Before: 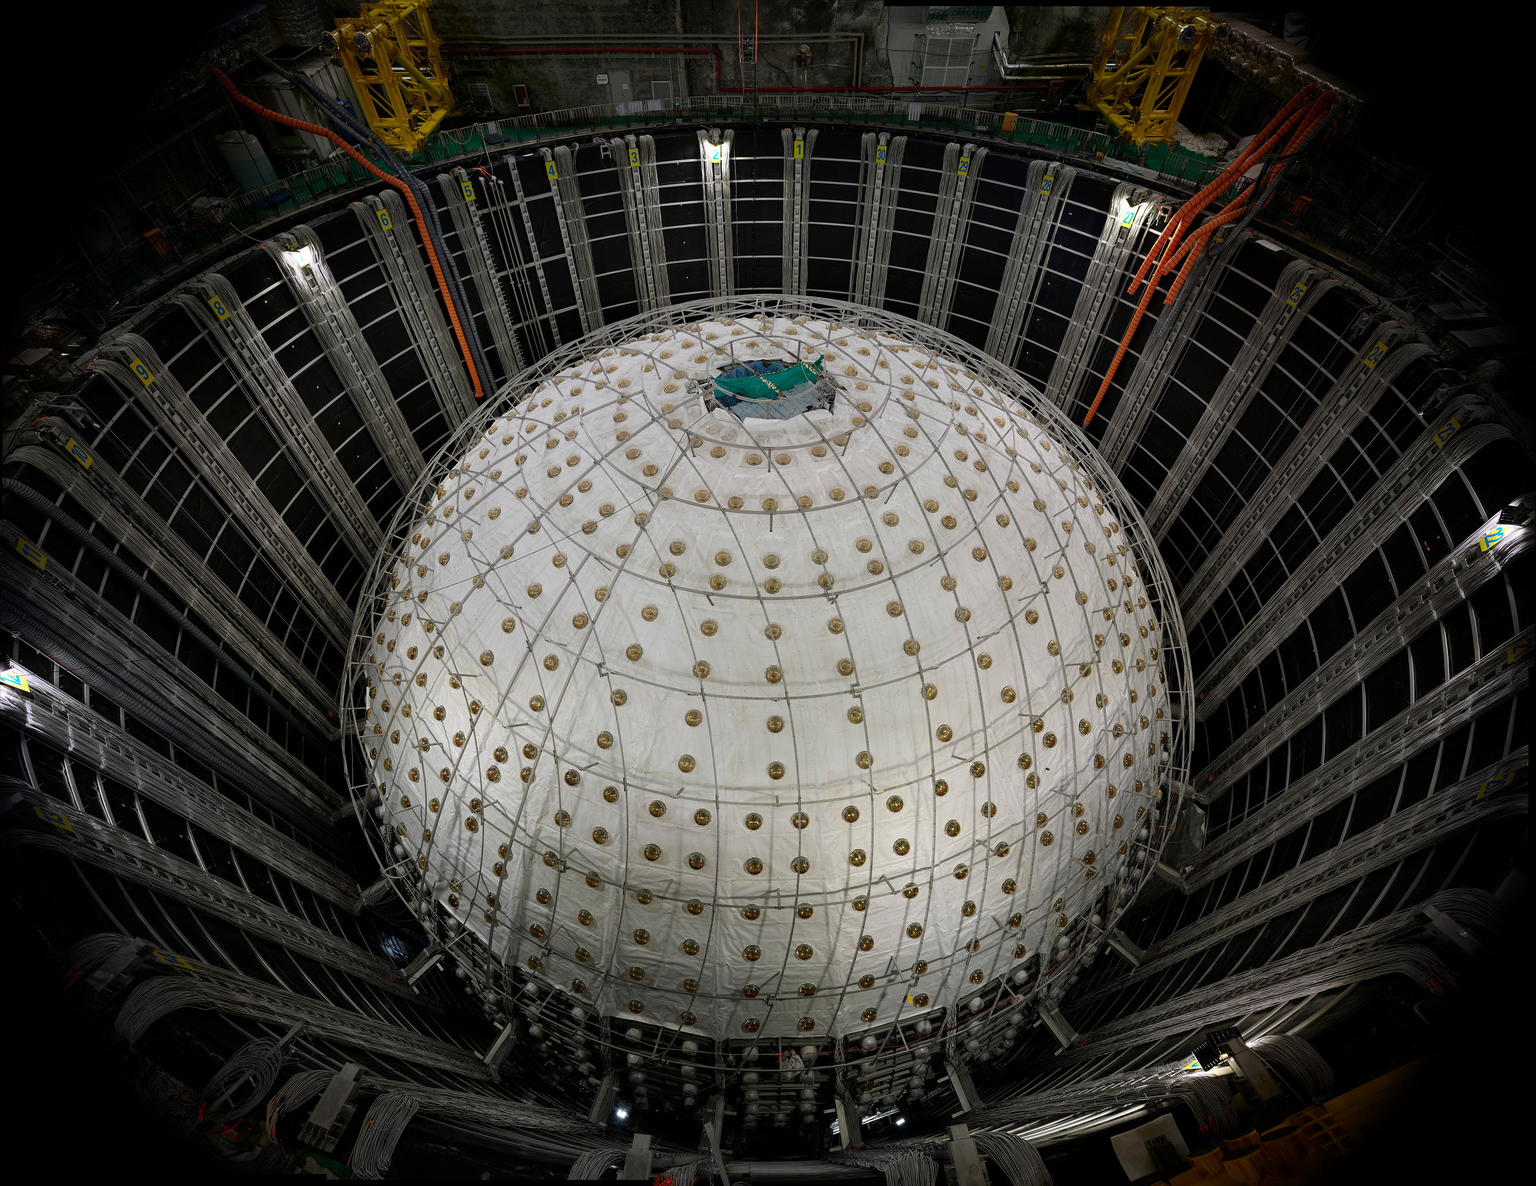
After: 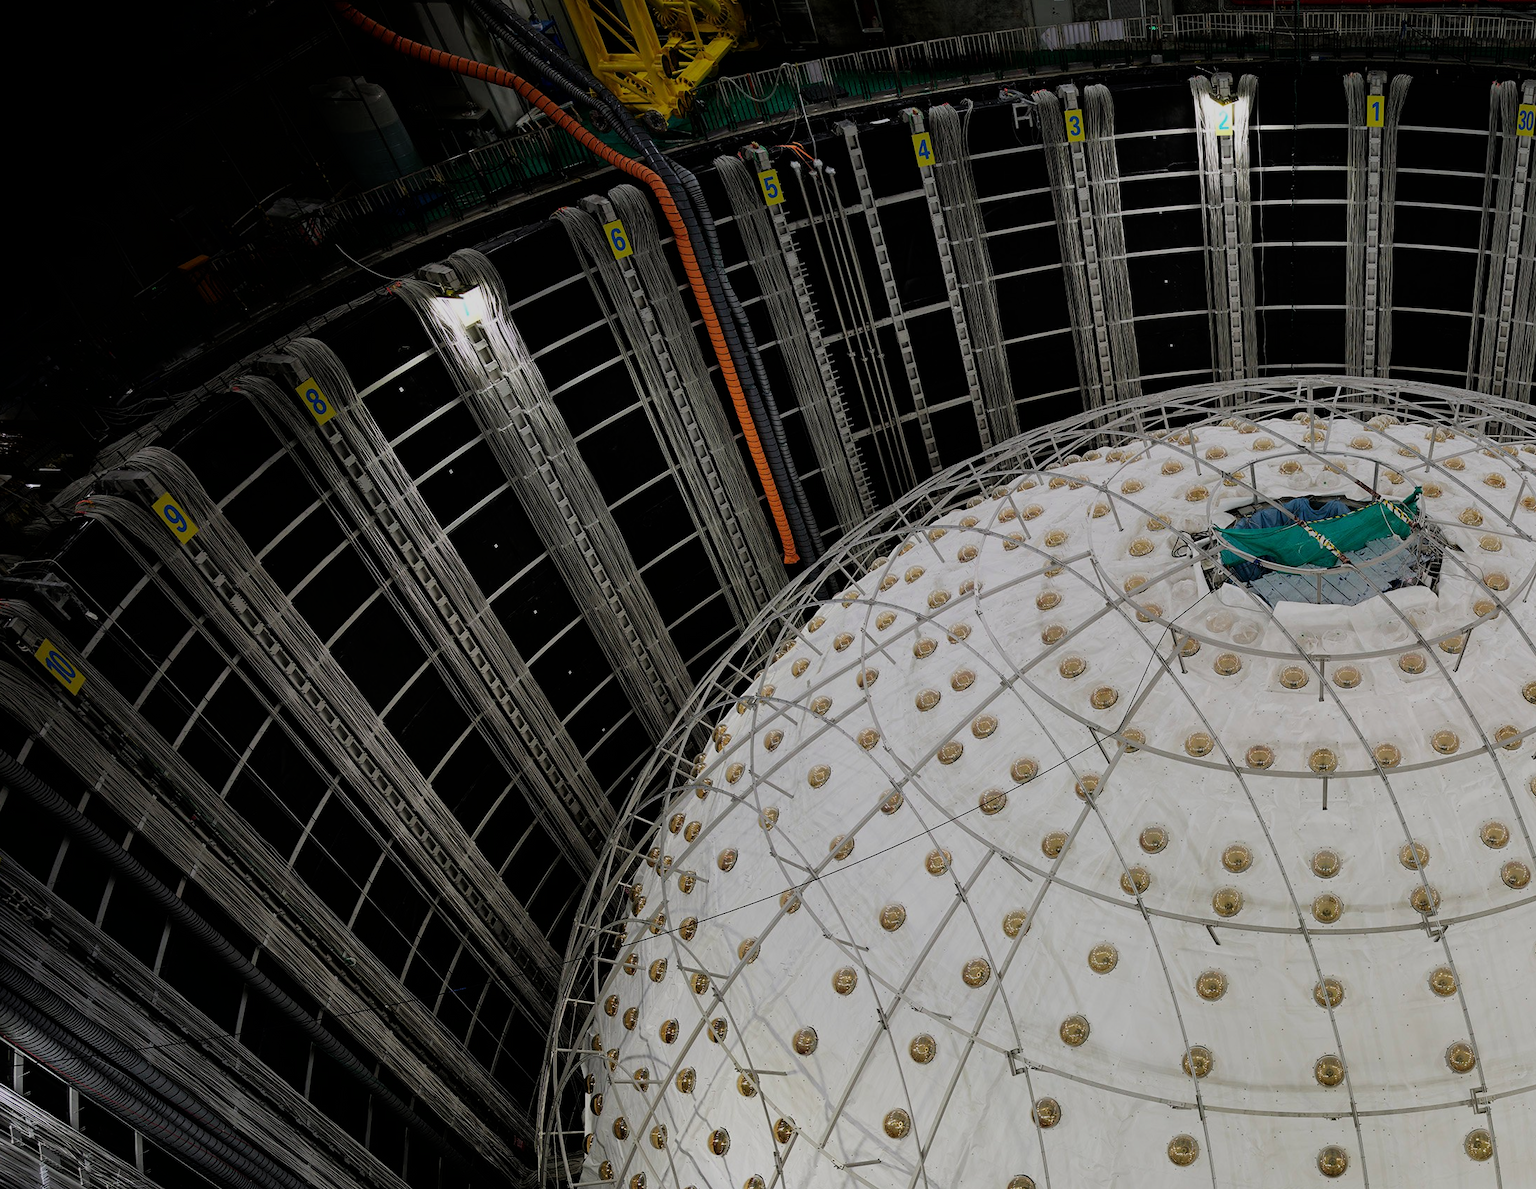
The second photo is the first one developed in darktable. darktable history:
crop and rotate: left 3.047%, top 7.509%, right 42.236%, bottom 37.598%
filmic rgb: black relative exposure -7.65 EV, white relative exposure 4.56 EV, hardness 3.61, contrast 1.05
